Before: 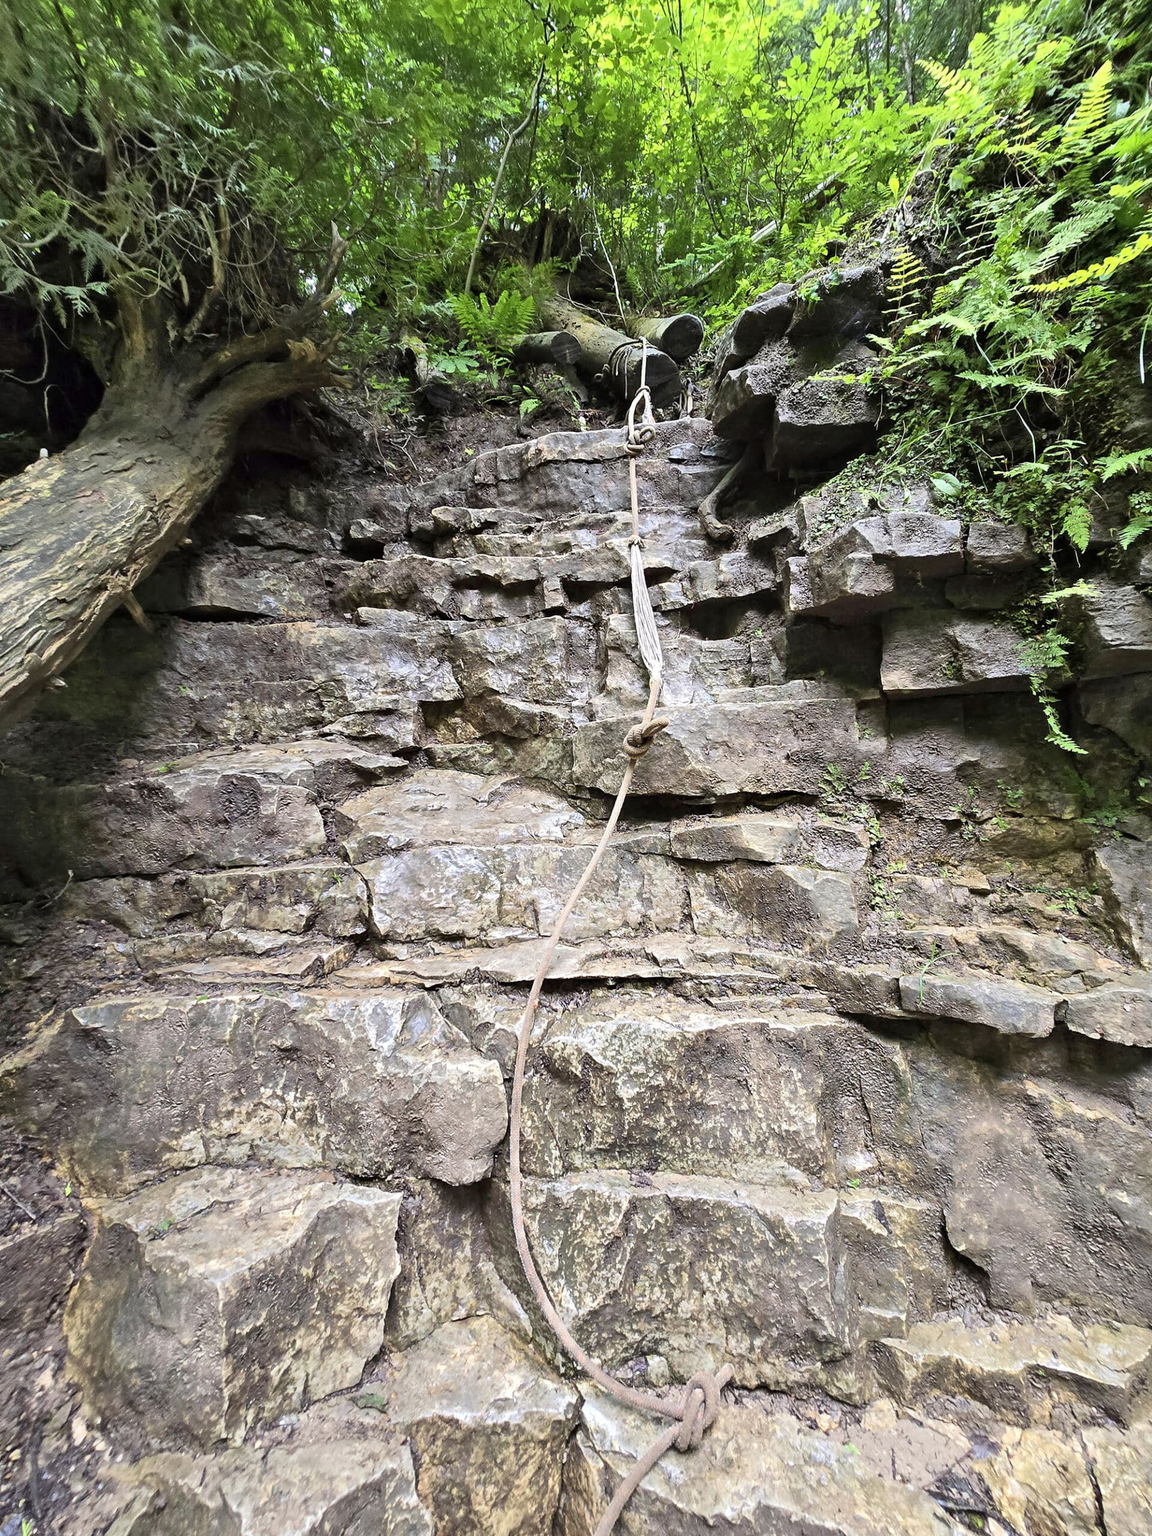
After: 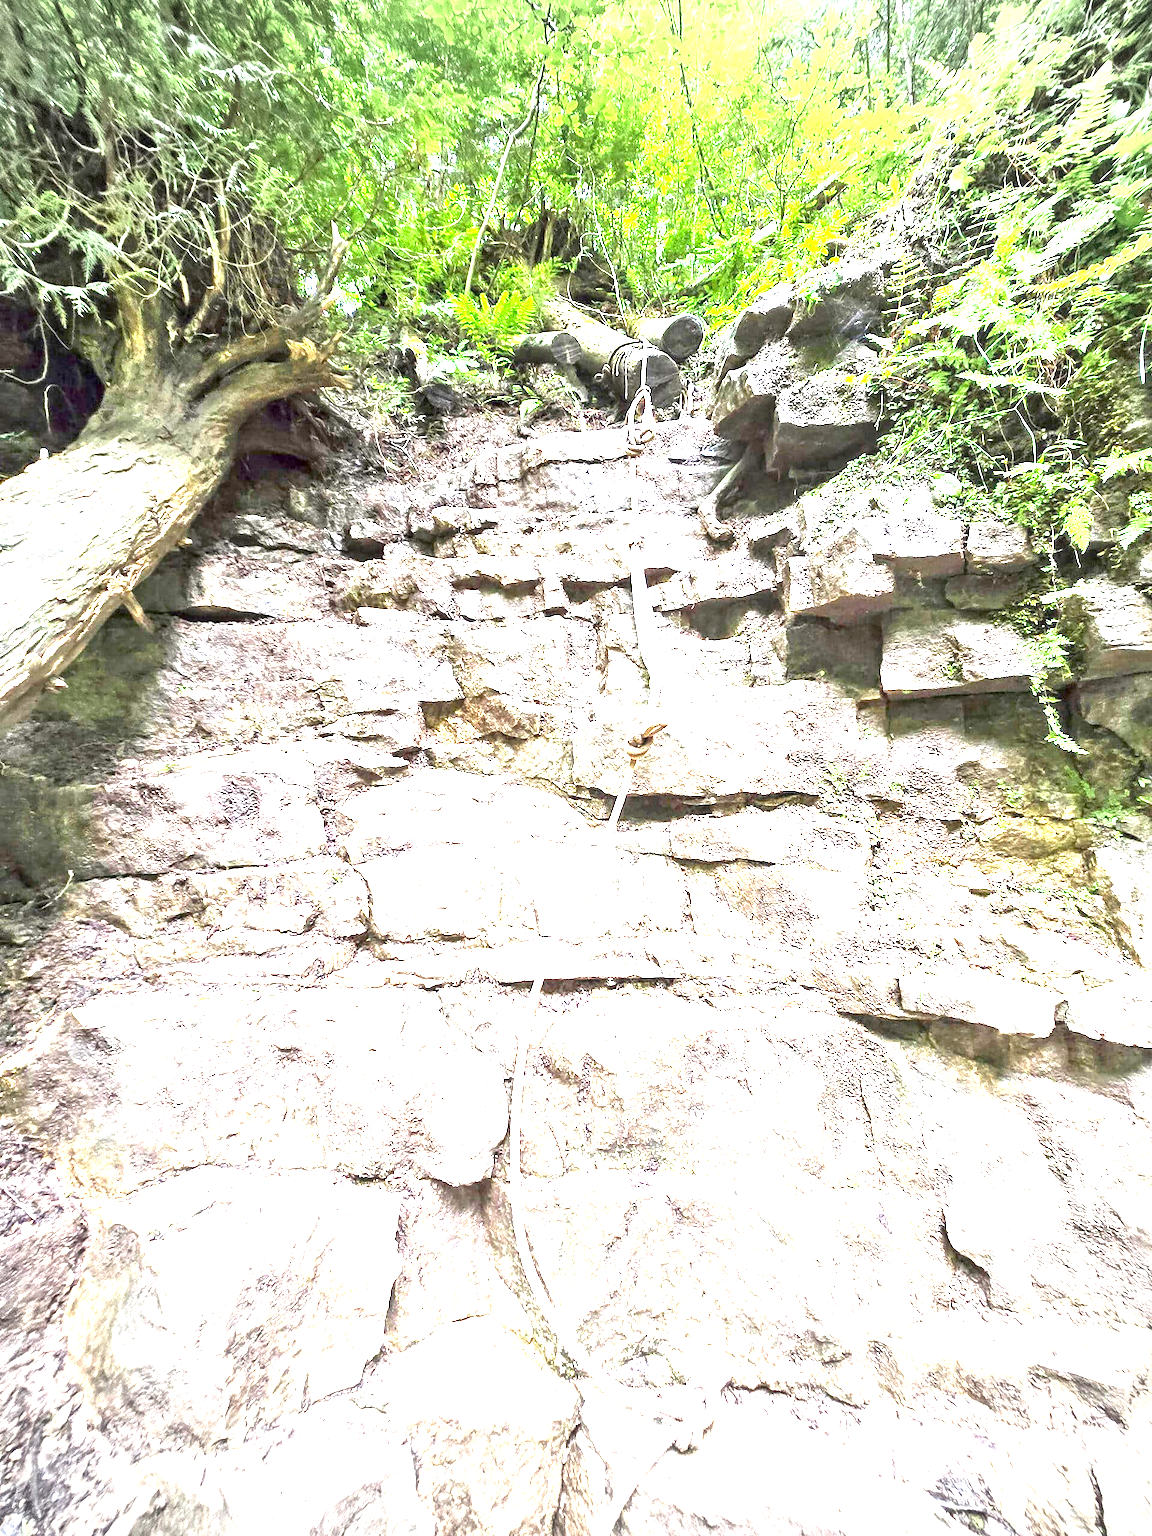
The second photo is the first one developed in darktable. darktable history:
vignetting: fall-off start 88.52%, fall-off radius 44.02%, width/height ratio 1.155
exposure: black level correction 0.001, exposure 2.635 EV, compensate exposure bias true, compensate highlight preservation false
local contrast: on, module defaults
